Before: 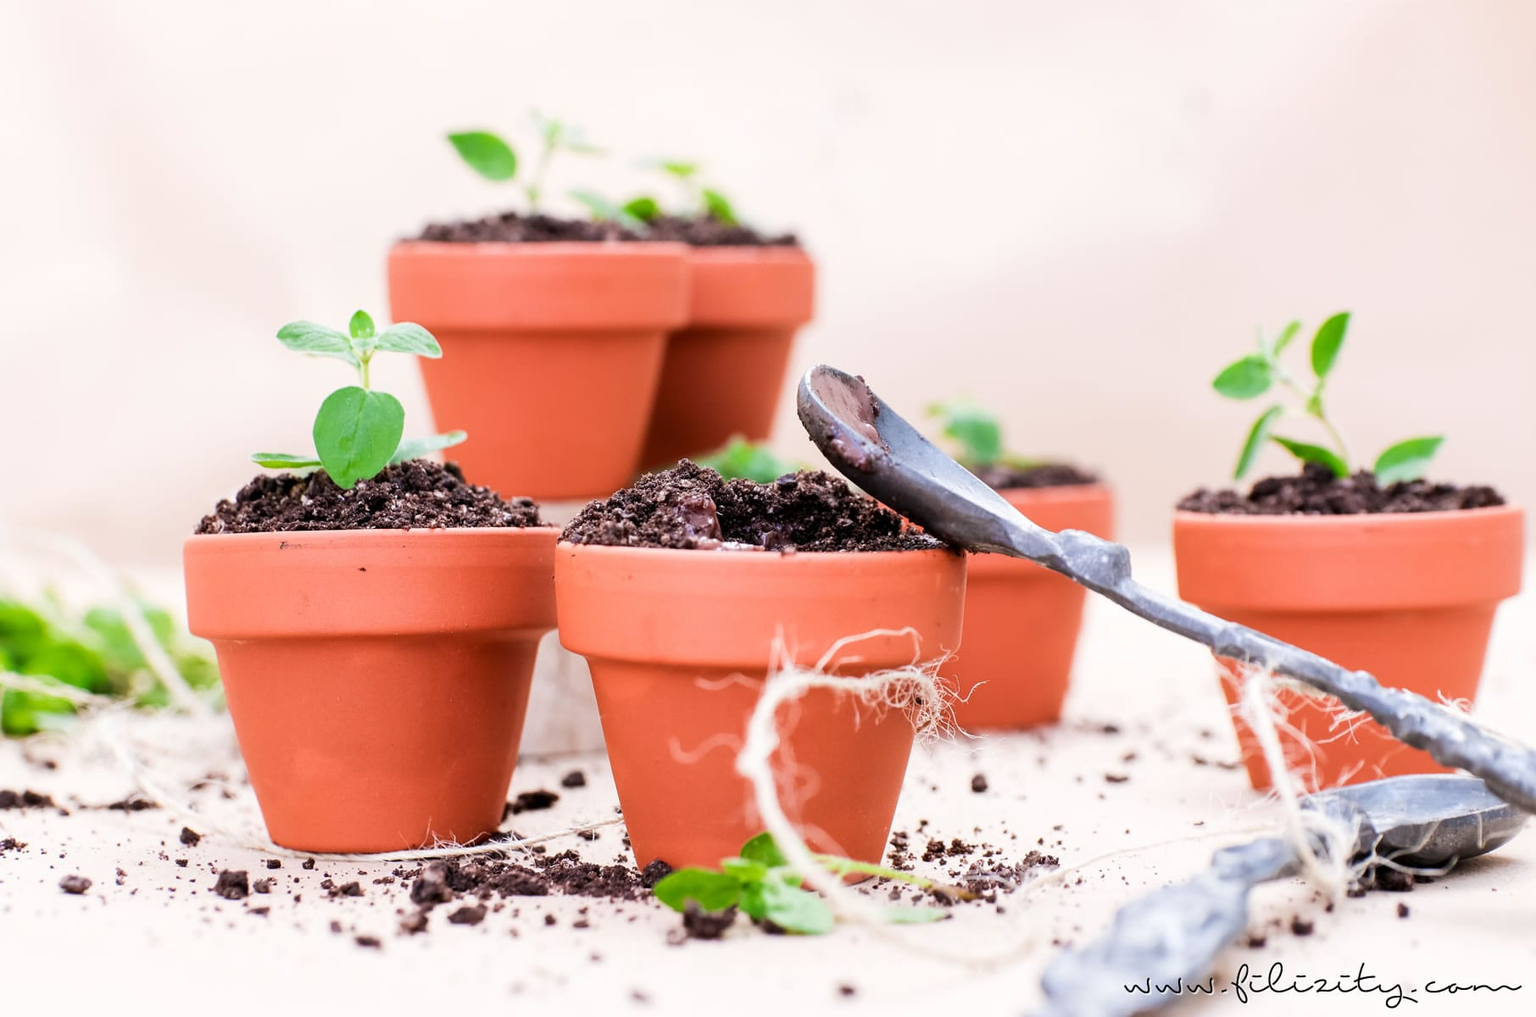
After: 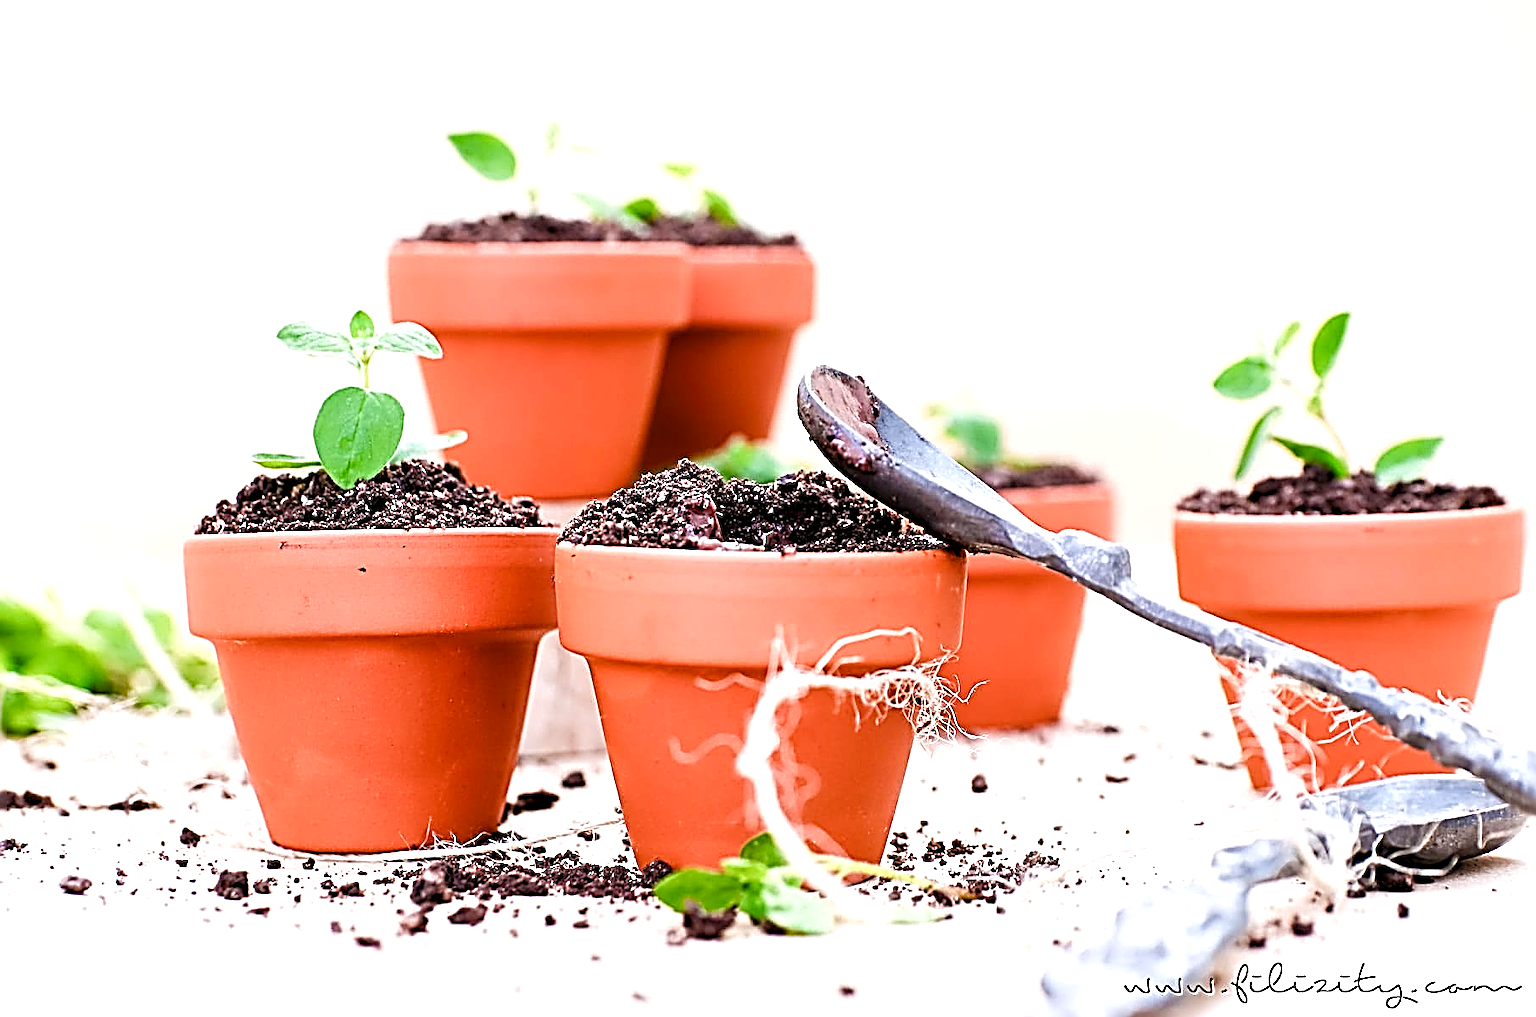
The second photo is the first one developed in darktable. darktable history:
color balance rgb: perceptual saturation grading › global saturation 25%, perceptual saturation grading › highlights -50%, perceptual saturation grading › shadows 30%, perceptual brilliance grading › global brilliance 12%, global vibrance 20%
sharpen: radius 3.158, amount 1.731
